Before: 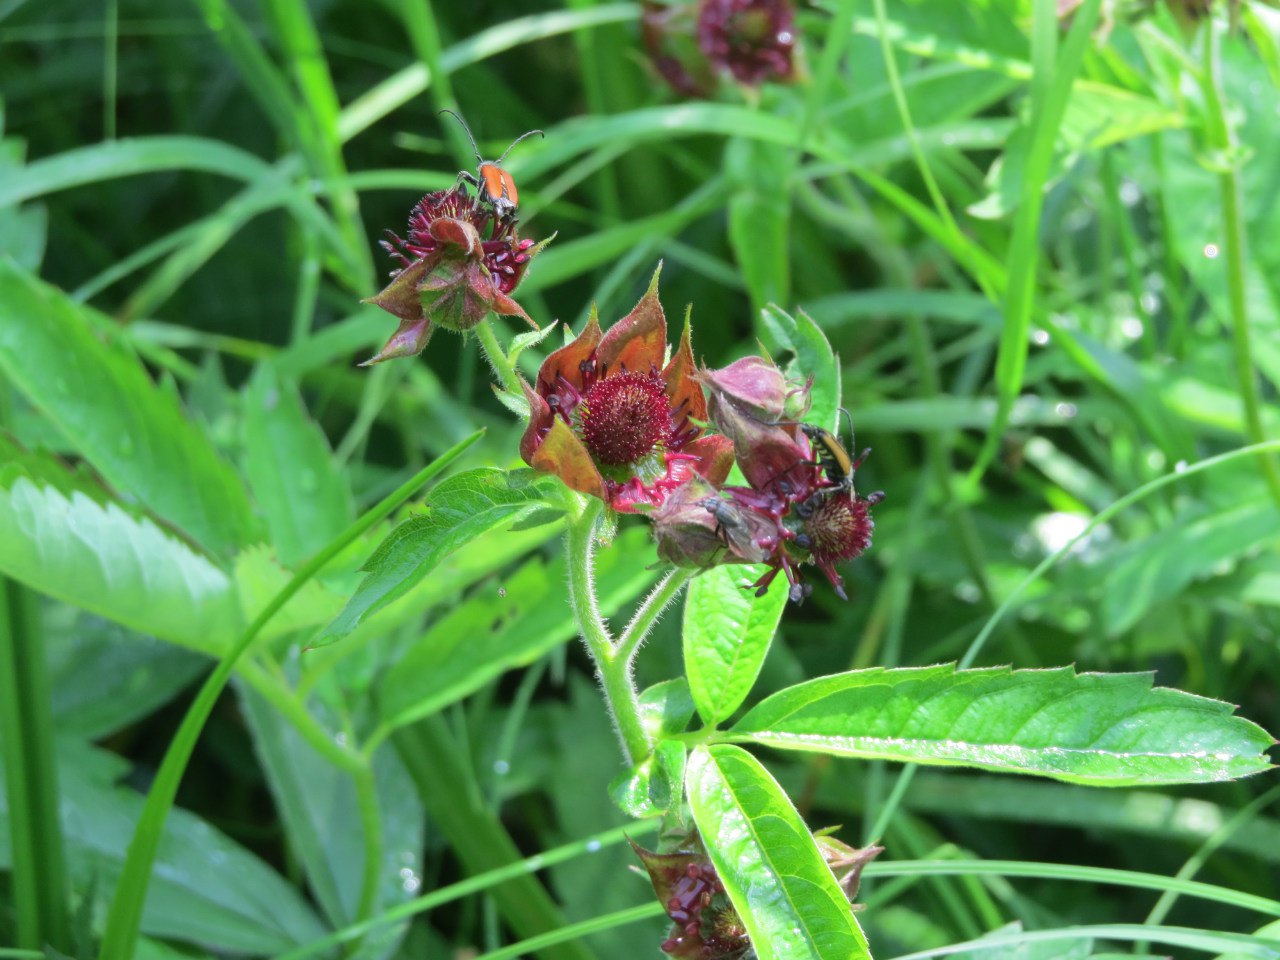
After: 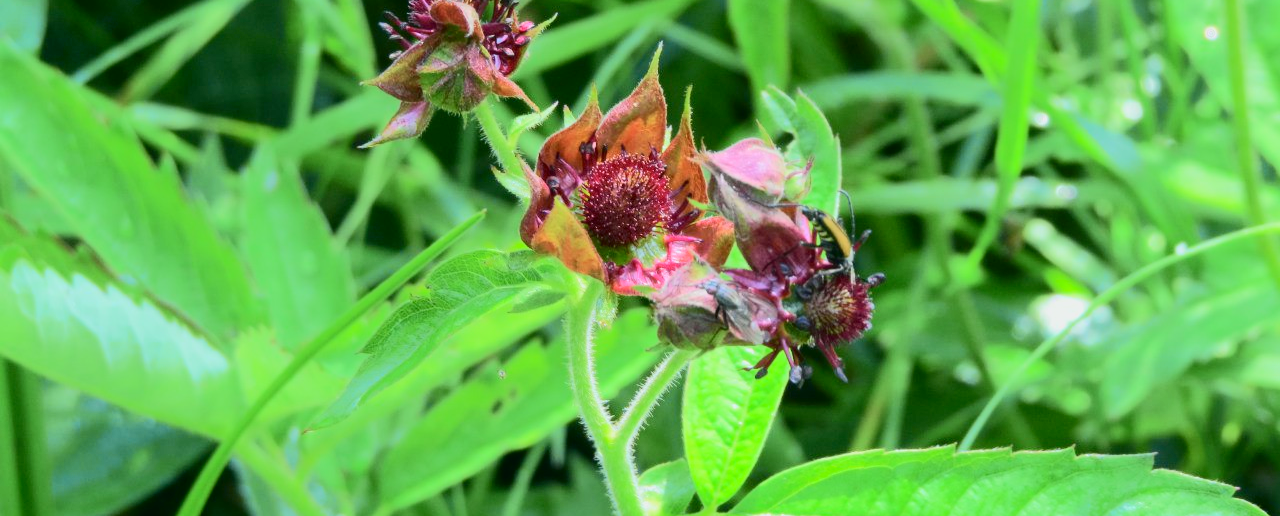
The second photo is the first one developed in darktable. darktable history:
crop and rotate: top 22.788%, bottom 23.428%
exposure: black level correction 0, exposure 0.199 EV, compensate highlight preservation false
tone curve: curves: ch0 [(0, 0.017) (0.091, 0.046) (0.298, 0.287) (0.439, 0.482) (0.64, 0.729) (0.785, 0.817) (0.995, 0.917)]; ch1 [(0, 0) (0.384, 0.365) (0.463, 0.447) (0.486, 0.474) (0.503, 0.497) (0.526, 0.52) (0.555, 0.564) (0.578, 0.595) (0.638, 0.644) (0.766, 0.773) (1, 1)]; ch2 [(0, 0) (0.374, 0.344) (0.449, 0.434) (0.501, 0.501) (0.528, 0.519) (0.569, 0.589) (0.61, 0.646) (0.666, 0.688) (1, 1)], color space Lab, independent channels, preserve colors none
